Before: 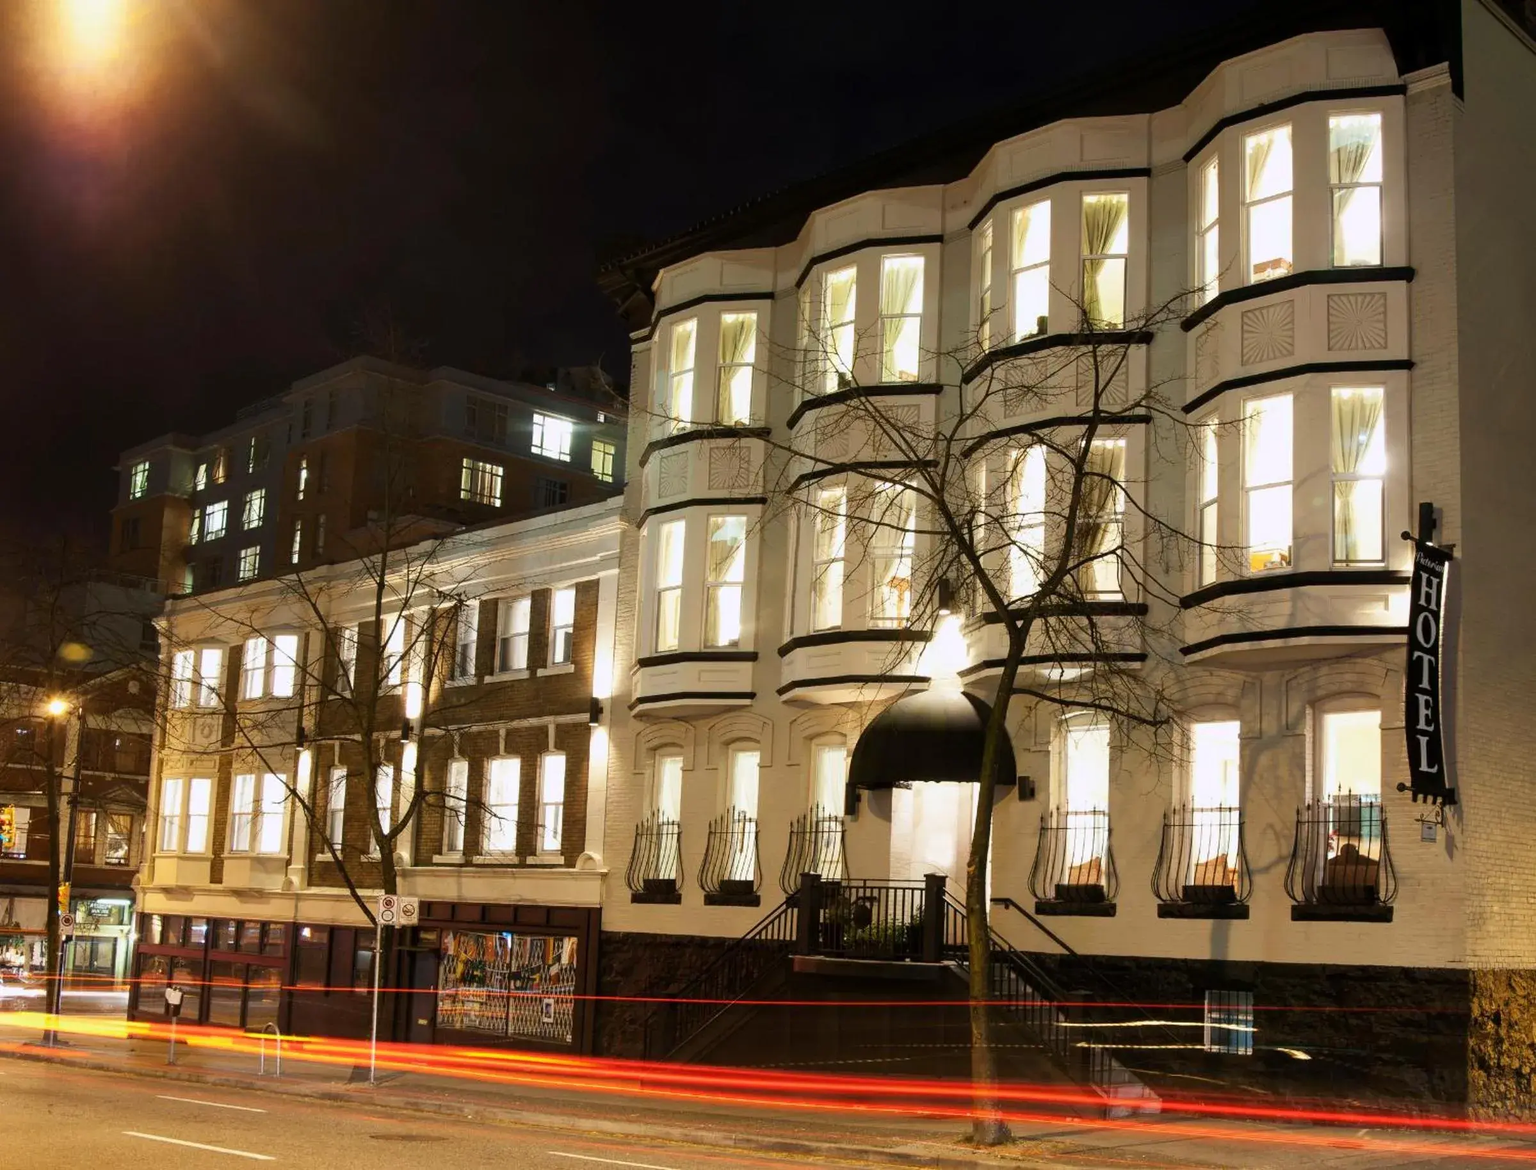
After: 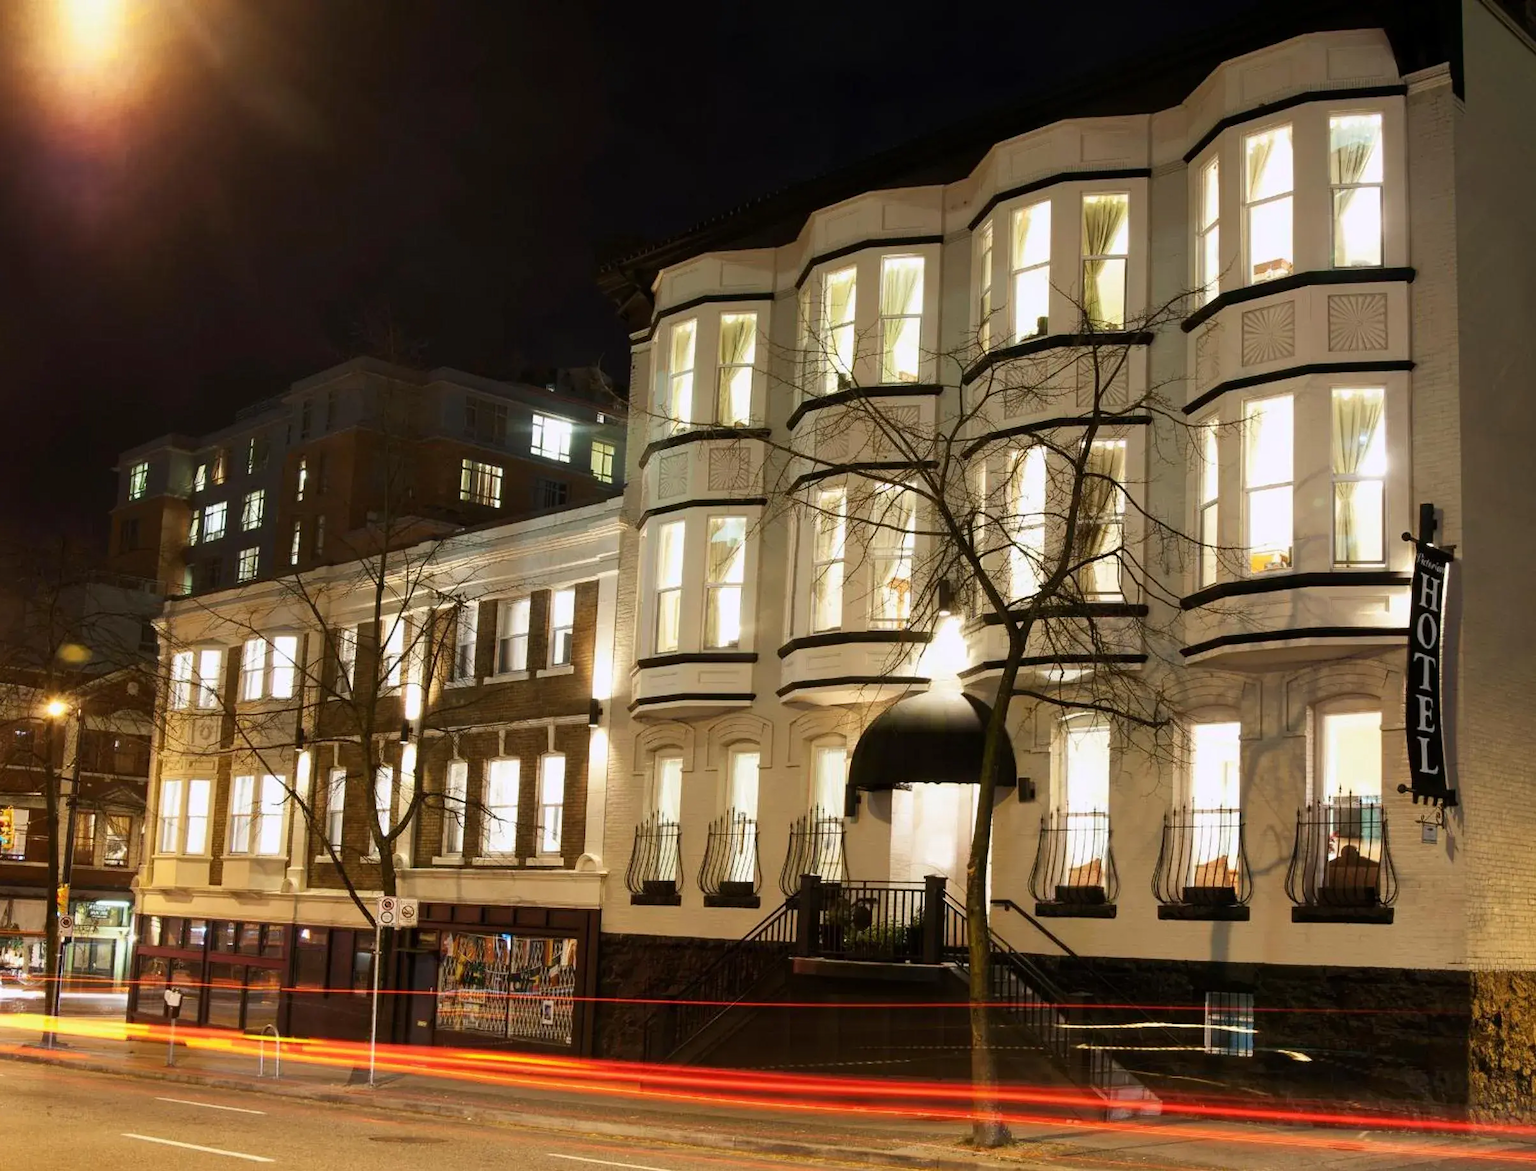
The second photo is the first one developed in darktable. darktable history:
crop: left 0.121%
contrast brightness saturation: contrast 0.045
